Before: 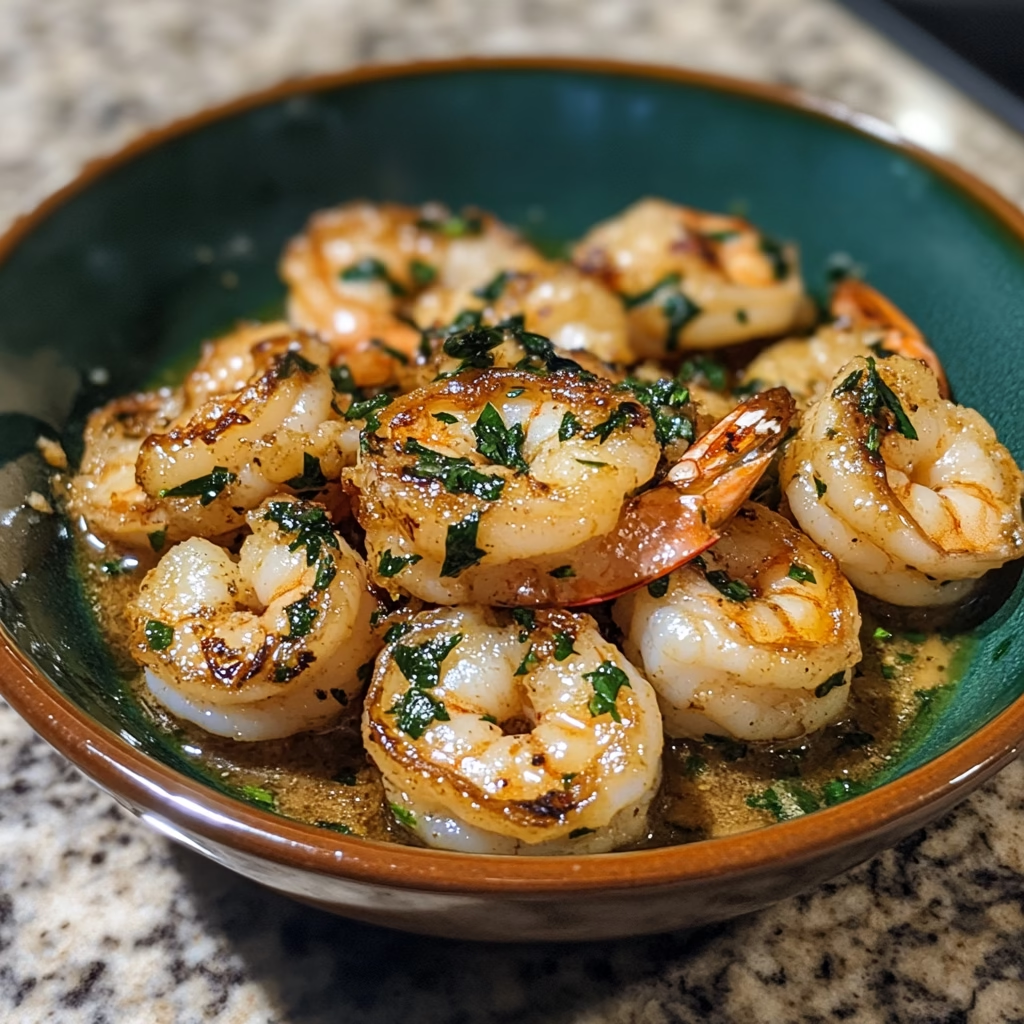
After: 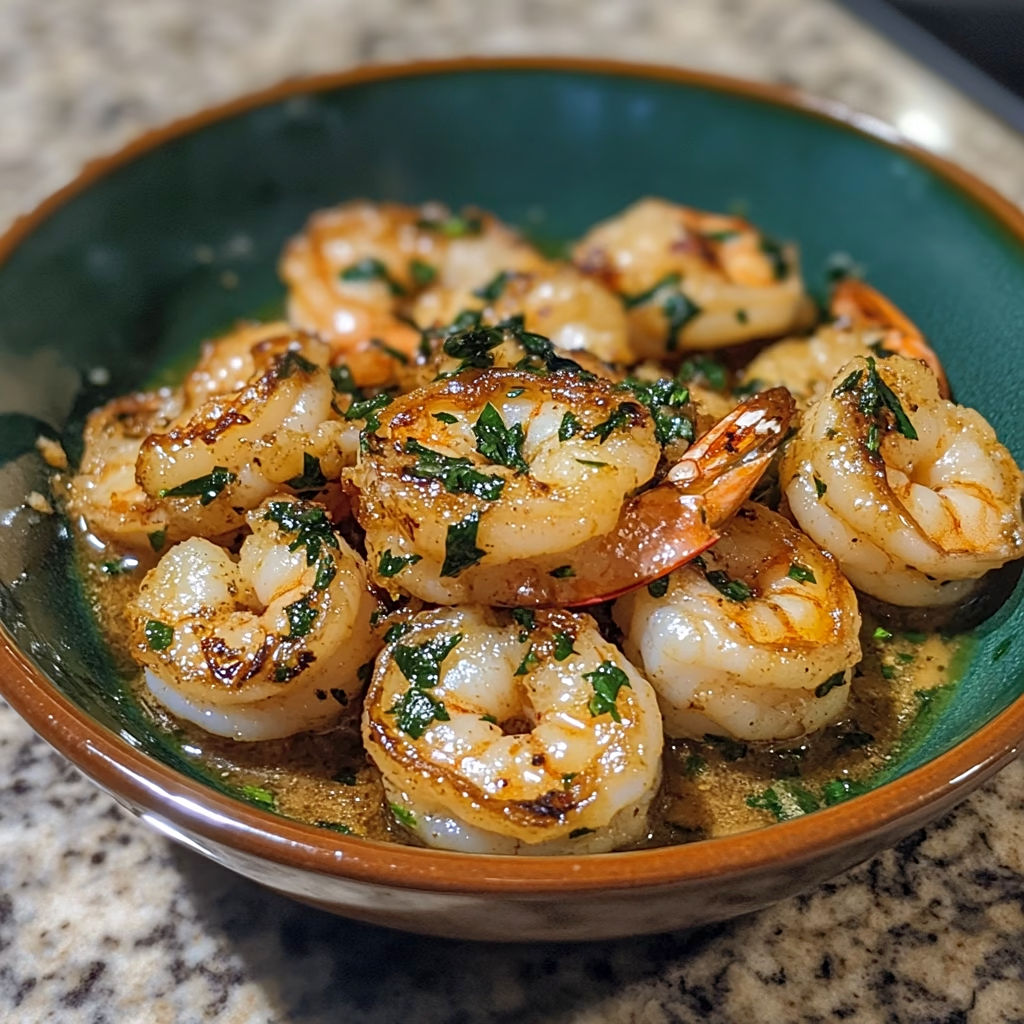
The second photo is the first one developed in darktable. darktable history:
sharpen: amount 0.2
shadows and highlights: on, module defaults
